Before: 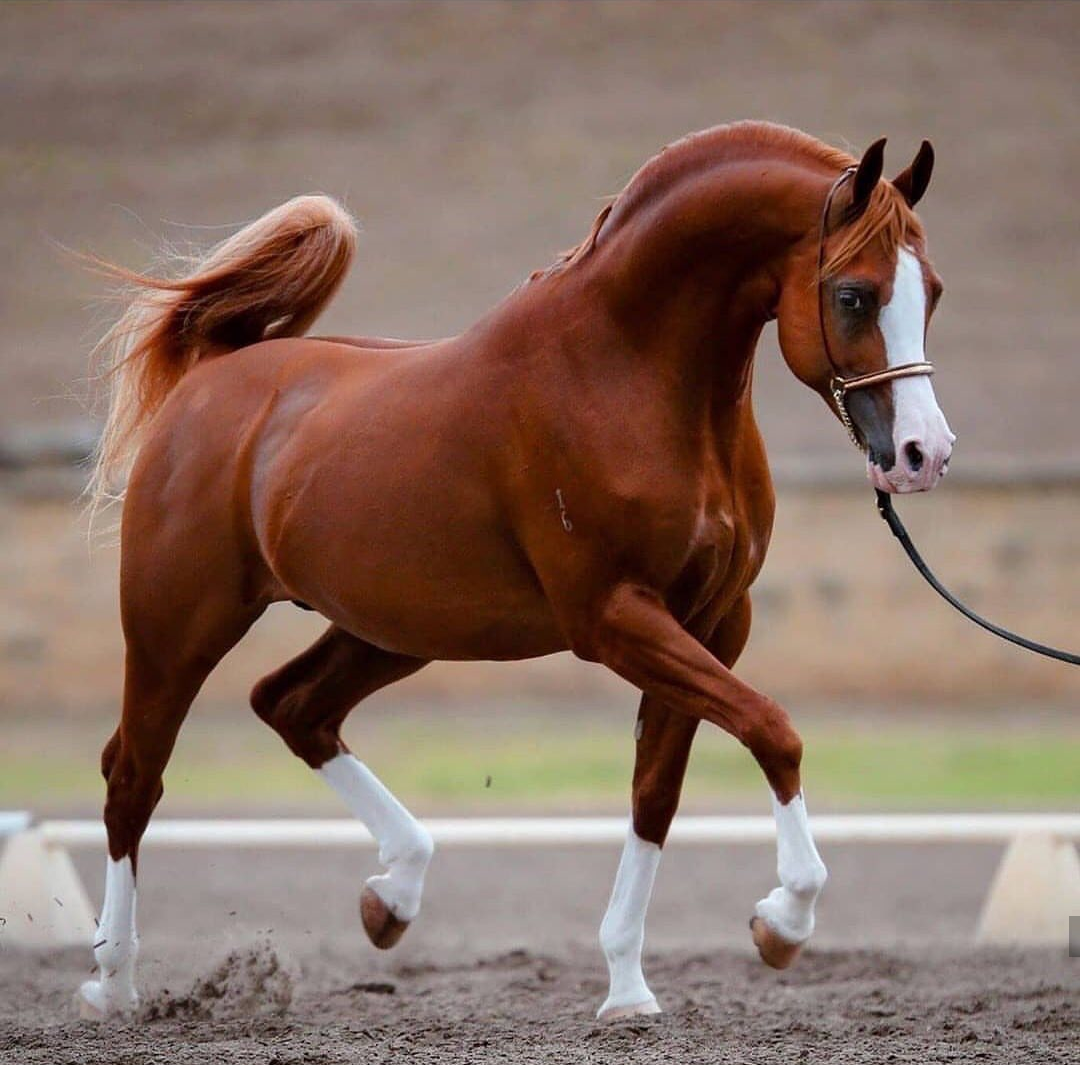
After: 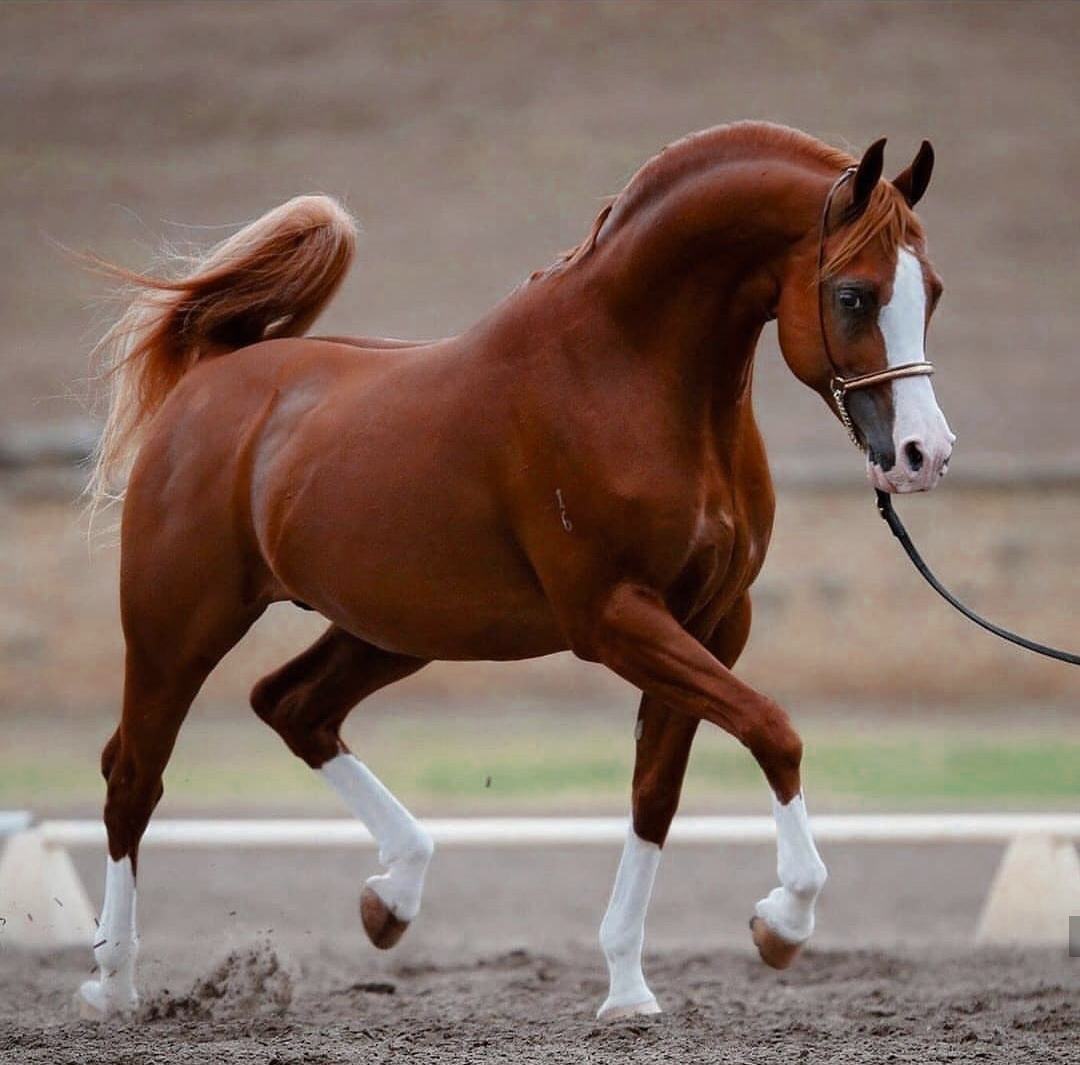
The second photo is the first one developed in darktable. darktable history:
color zones: curves: ch0 [(0, 0.5) (0.125, 0.4) (0.25, 0.5) (0.375, 0.4) (0.5, 0.4) (0.625, 0.35) (0.75, 0.35) (0.875, 0.5)]; ch1 [(0, 0.35) (0.125, 0.45) (0.25, 0.35) (0.375, 0.35) (0.5, 0.35) (0.625, 0.35) (0.75, 0.45) (0.875, 0.35)]; ch2 [(0, 0.6) (0.125, 0.5) (0.25, 0.5) (0.375, 0.6) (0.5, 0.6) (0.625, 0.5) (0.75, 0.5) (0.875, 0.5)]
exposure: black level correction 0, compensate exposure bias true, compensate highlight preservation false
